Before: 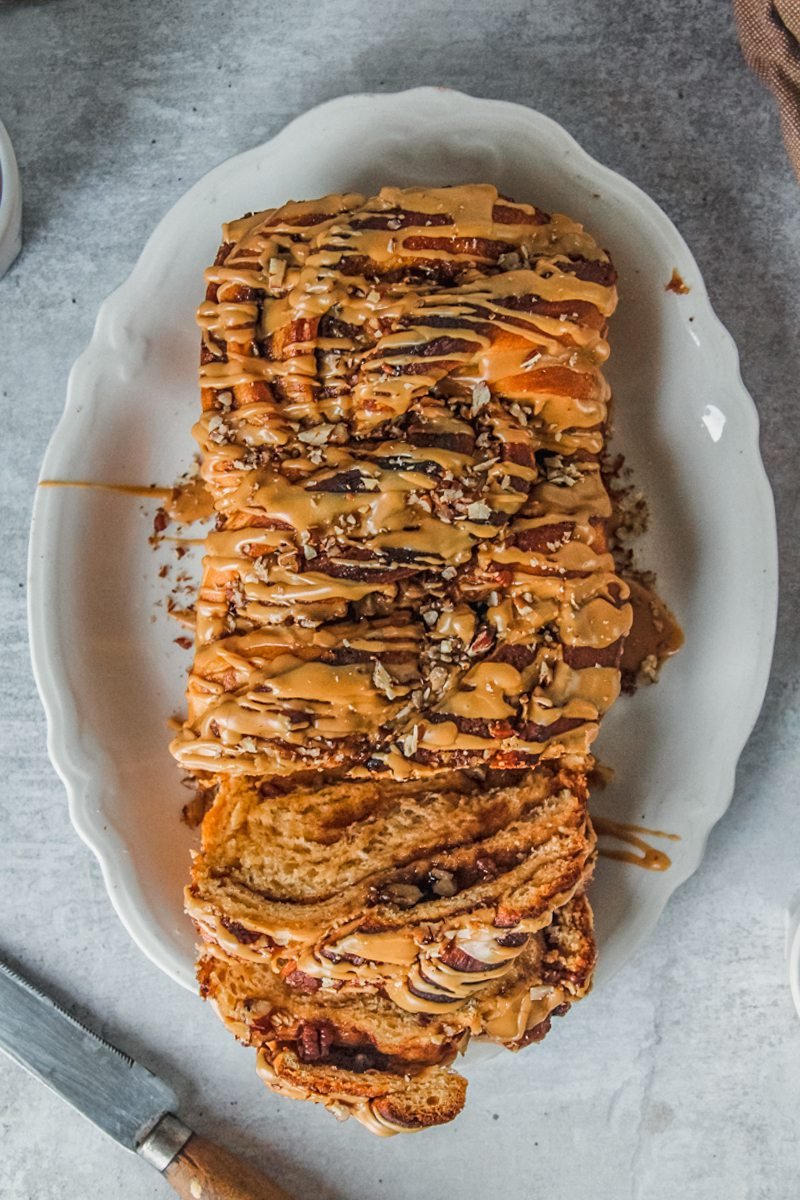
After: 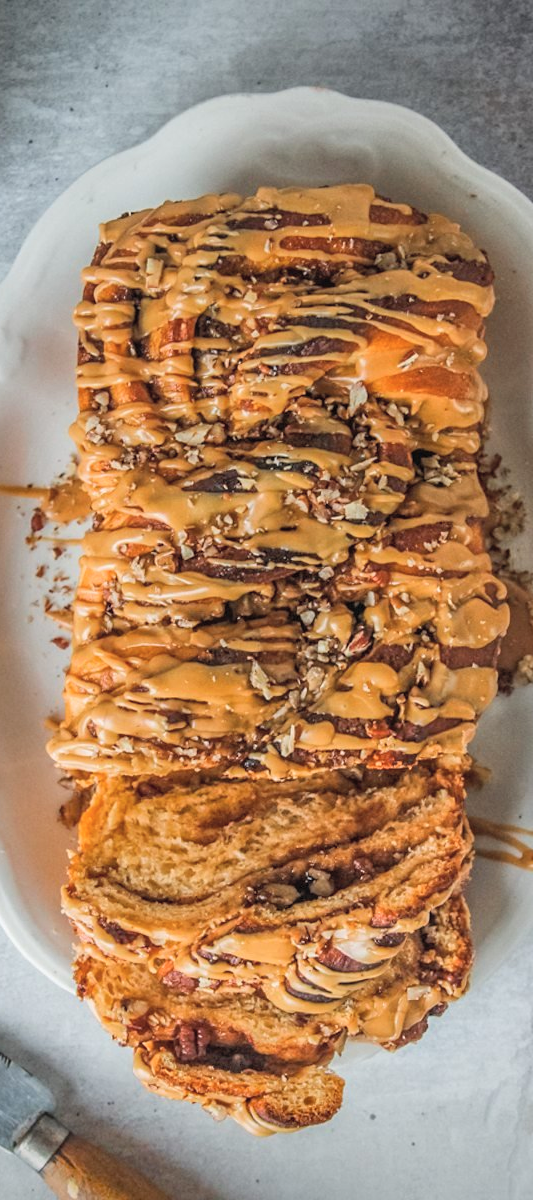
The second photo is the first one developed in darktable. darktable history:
contrast brightness saturation: brightness 0.134
vignetting: saturation 0.387
crop: left 15.414%, right 17.87%
